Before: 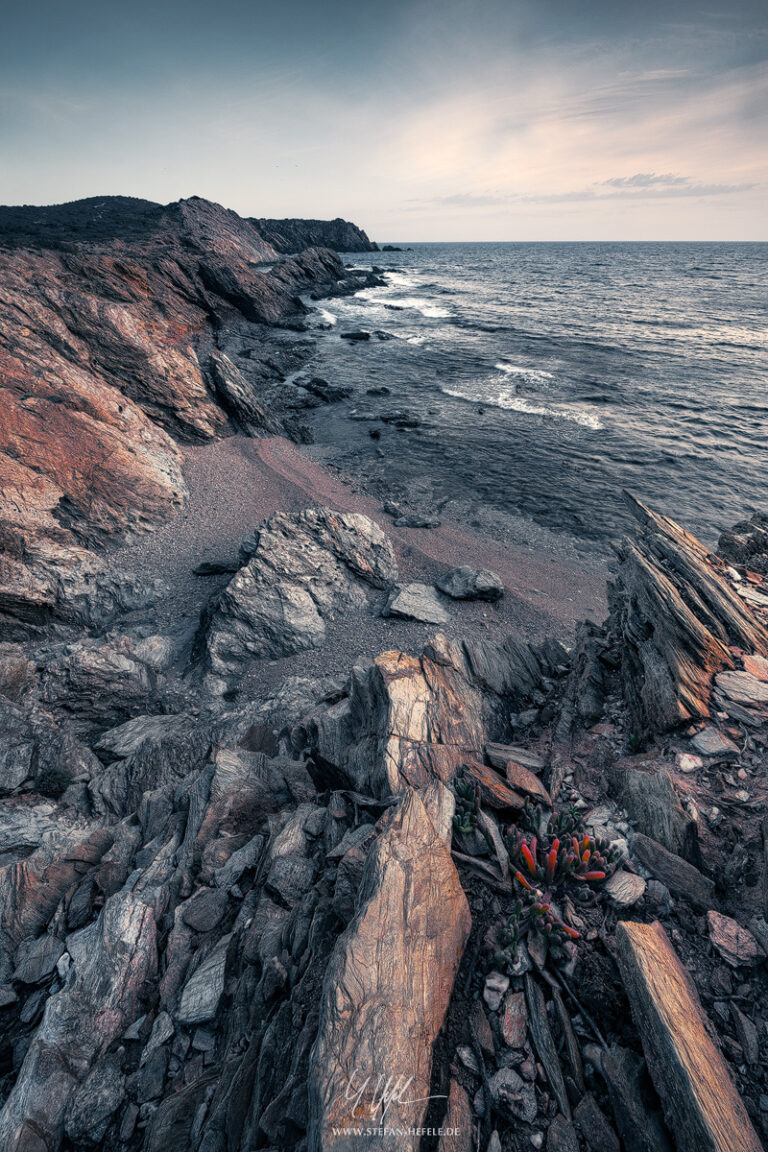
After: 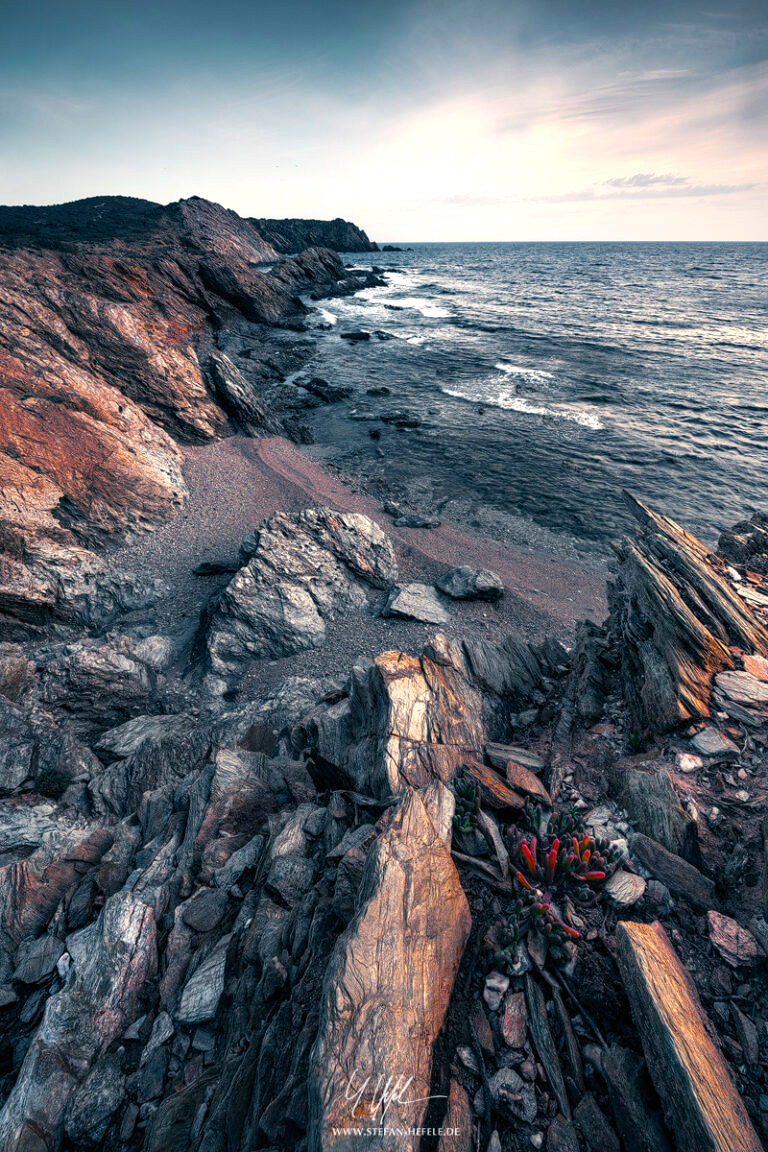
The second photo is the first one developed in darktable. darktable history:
color balance rgb: shadows lift › chroma 0.997%, shadows lift › hue 114.1°, linear chroma grading › shadows 18.734%, linear chroma grading › highlights 3.409%, linear chroma grading › mid-tones 9.822%, perceptual saturation grading › global saturation 30.171%, perceptual brilliance grading › highlights 13.182%, perceptual brilliance grading › mid-tones 8.219%, perceptual brilliance grading › shadows -17.702%
